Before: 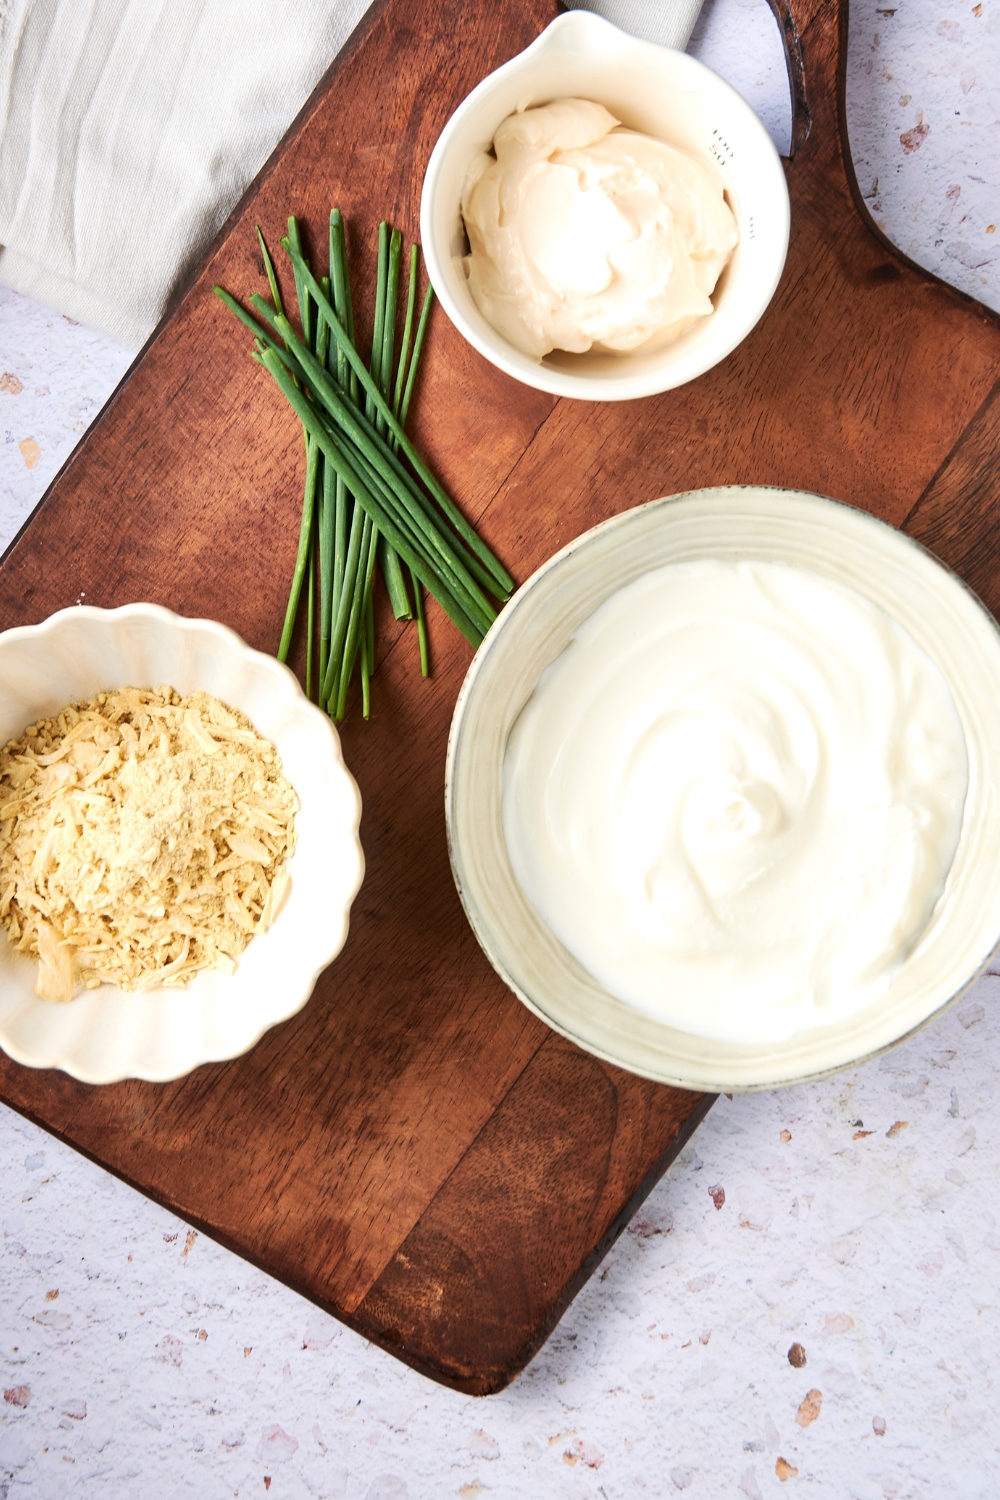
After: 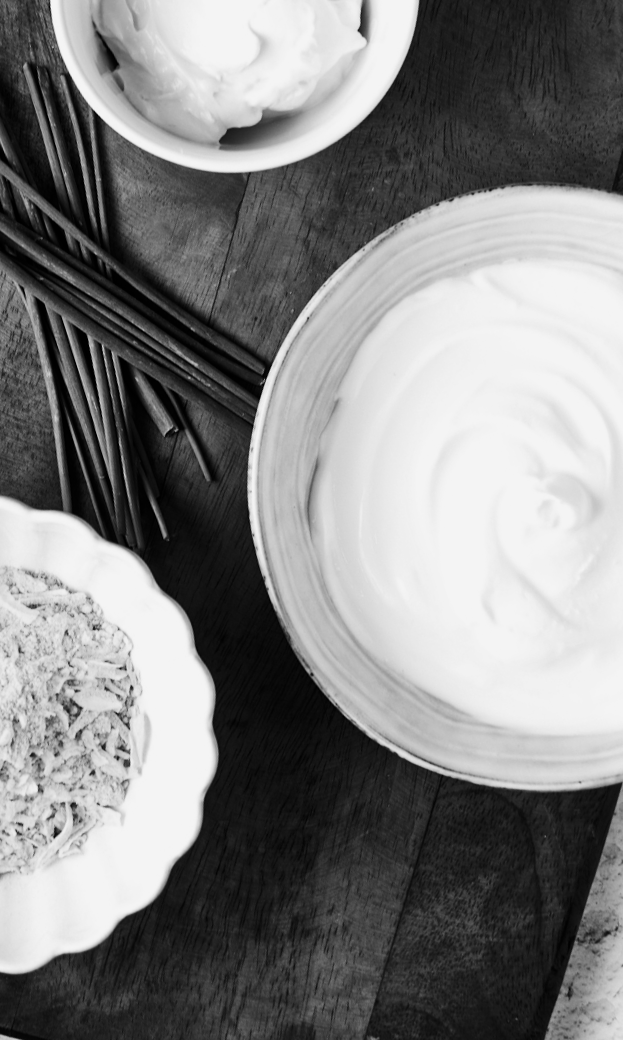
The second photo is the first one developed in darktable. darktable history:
contrast brightness saturation: contrast 0.188, brightness -0.239, saturation 0.119
crop and rotate: angle 18.54°, left 6.784%, right 4.311%, bottom 1.164%
color calibration: output gray [0.267, 0.423, 0.261, 0], illuminant same as pipeline (D50), adaptation XYZ, x 0.345, y 0.358, temperature 5011.75 K
